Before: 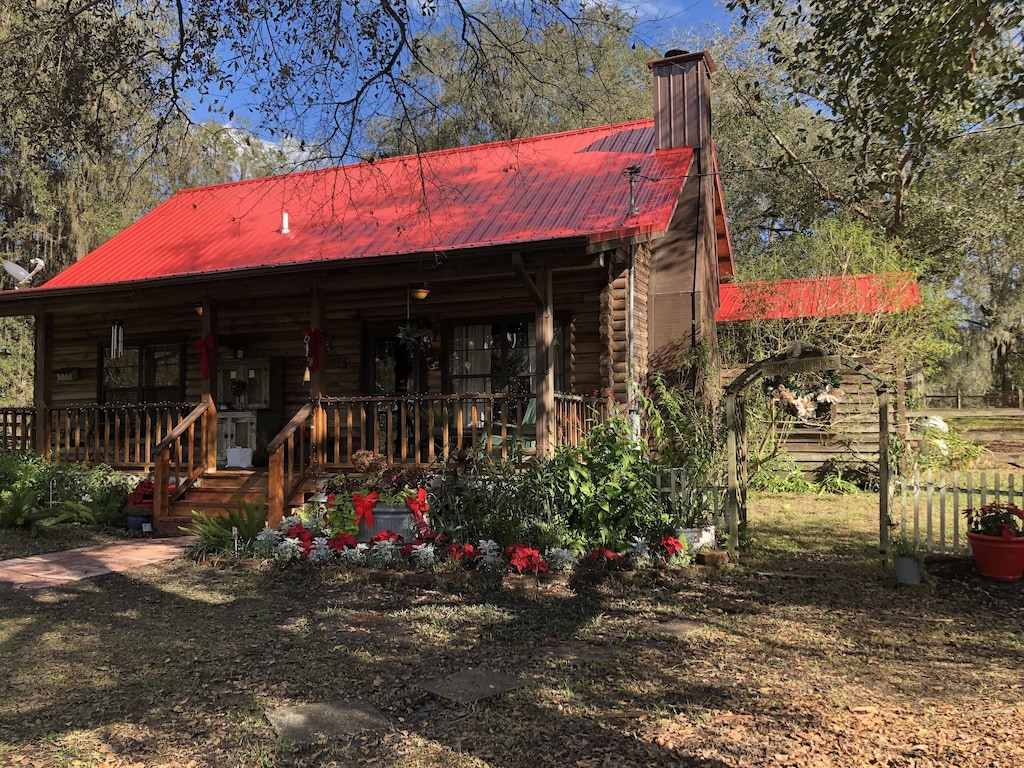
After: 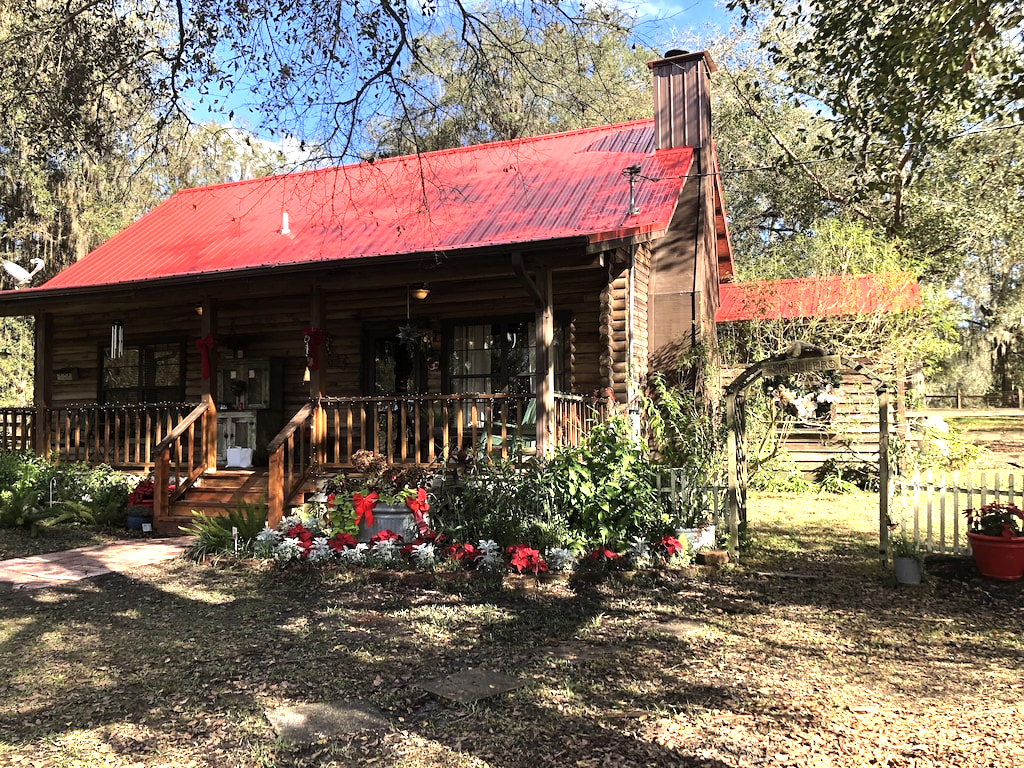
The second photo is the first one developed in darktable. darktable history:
tone equalizer: -8 EV -0.75 EV, -7 EV -0.7 EV, -6 EV -0.6 EV, -5 EV -0.4 EV, -3 EV 0.4 EV, -2 EV 0.6 EV, -1 EV 0.7 EV, +0 EV 0.75 EV, edges refinement/feathering 500, mask exposure compensation -1.57 EV, preserve details no
levels: levels [0, 0.498, 1]
exposure: black level correction 0, exposure 0.7 EV, compensate highlight preservation false
